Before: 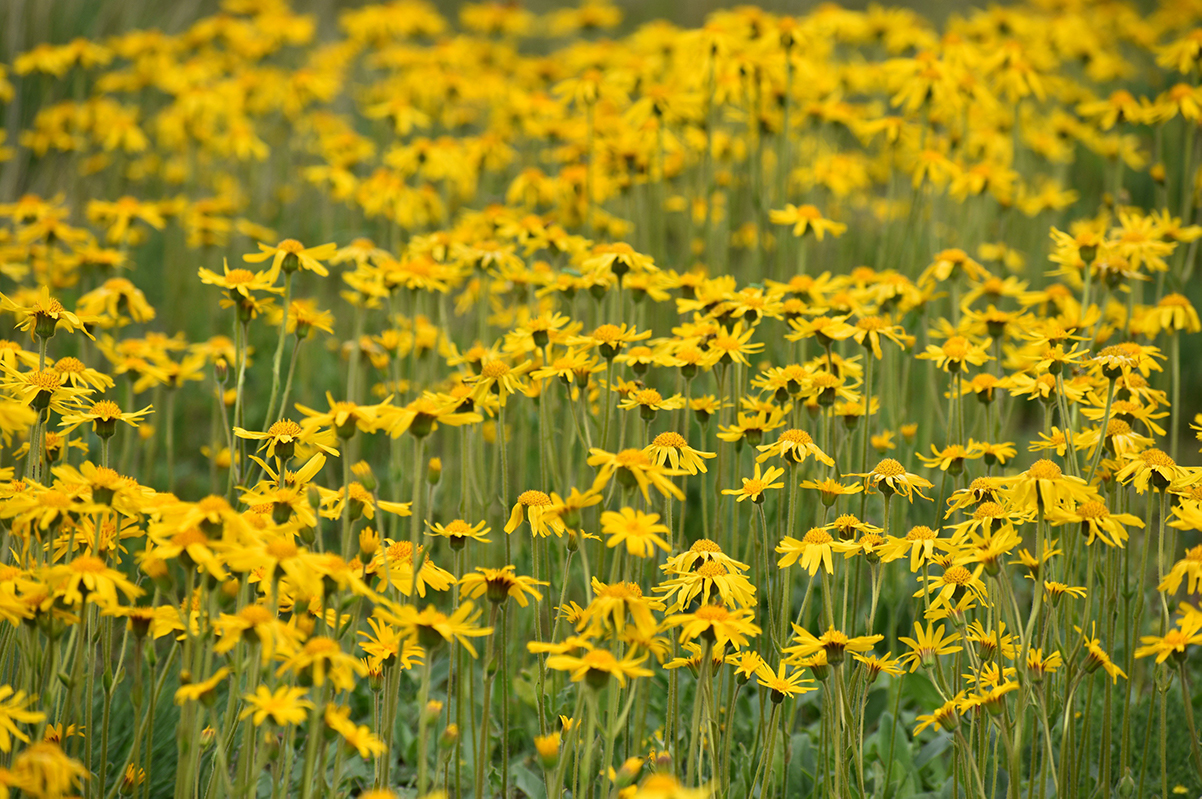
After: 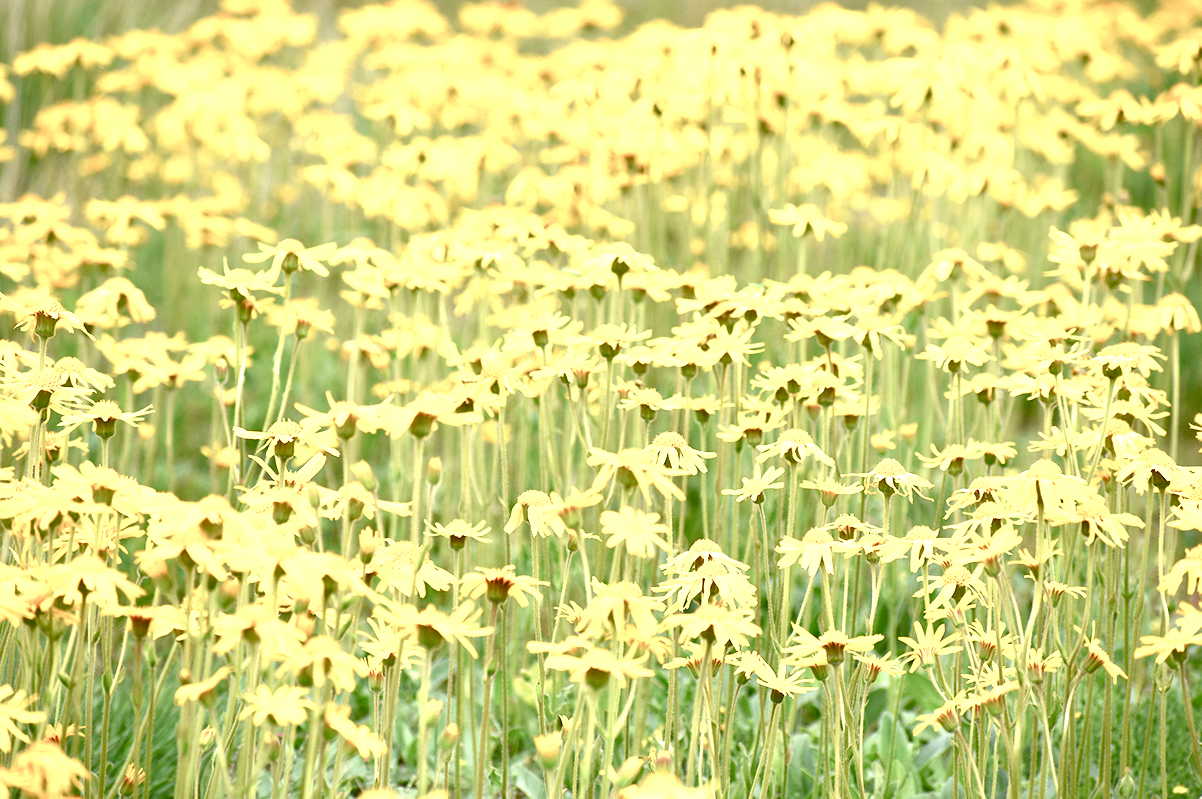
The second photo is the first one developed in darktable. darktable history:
color balance rgb: shadows lift › chroma 1%, shadows lift › hue 113°, highlights gain › chroma 0.2%, highlights gain › hue 333°, perceptual saturation grading › global saturation 20%, perceptual saturation grading › highlights -50%, perceptual saturation grading › shadows 25%, contrast -10%
exposure: black level correction 0, exposure 1.9 EV, compensate highlight preservation false
